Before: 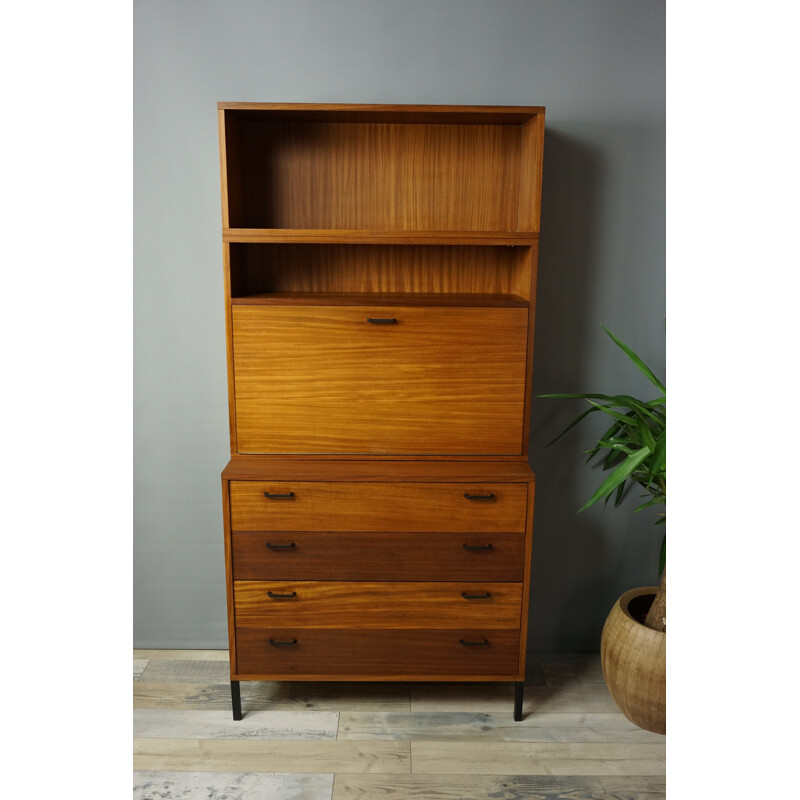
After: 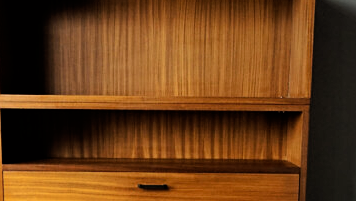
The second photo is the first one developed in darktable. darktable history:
exposure: exposure 0.49 EV, compensate highlight preservation false
filmic rgb: black relative exposure -4.99 EV, white relative exposure 3.96 EV, threshold 2.96 EV, hardness 2.88, contrast 1.399, enable highlight reconstruction true
sharpen: amount 0.202
crop: left 28.677%, top 16.849%, right 26.801%, bottom 57.911%
